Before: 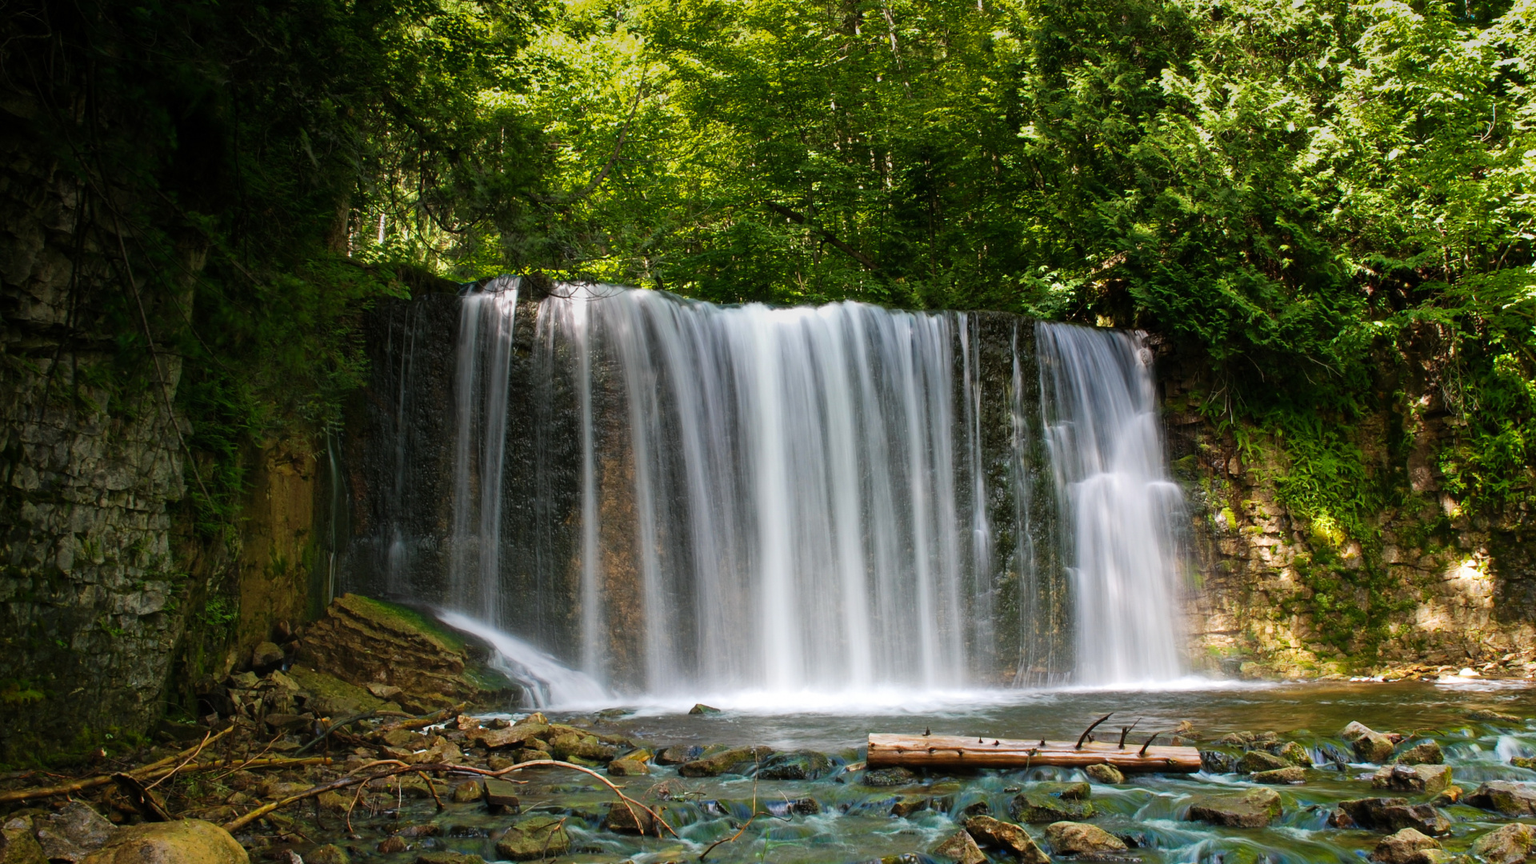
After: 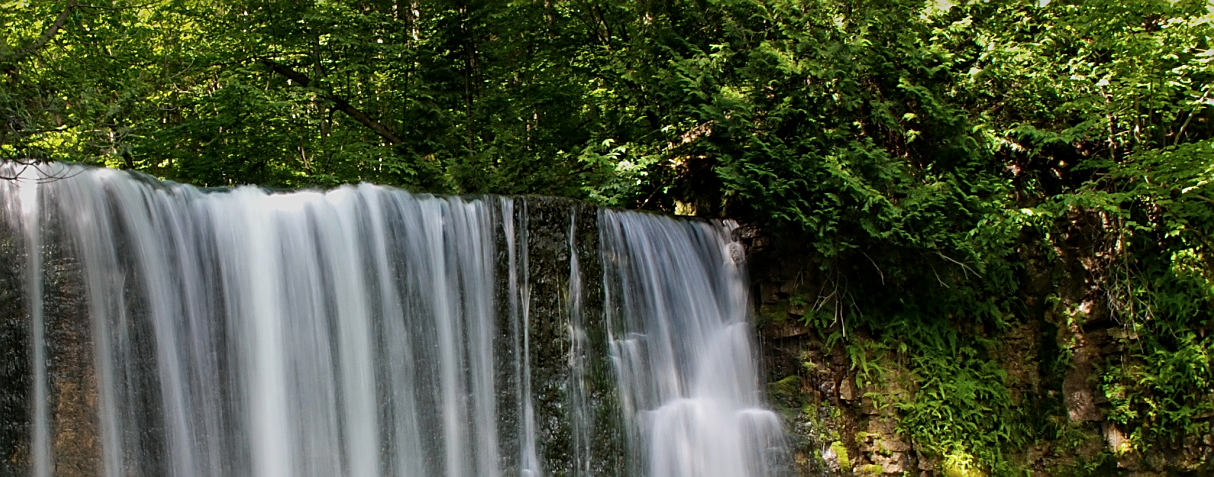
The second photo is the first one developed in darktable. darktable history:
exposure: exposure -0.212 EV, compensate highlight preservation false
crop: left 36.294%, top 17.95%, right 0.459%, bottom 37.879%
local contrast: mode bilateral grid, contrast 21, coarseness 49, detail 120%, midtone range 0.2
sharpen: on, module defaults
contrast brightness saturation: contrast 0.011, saturation -0.063
